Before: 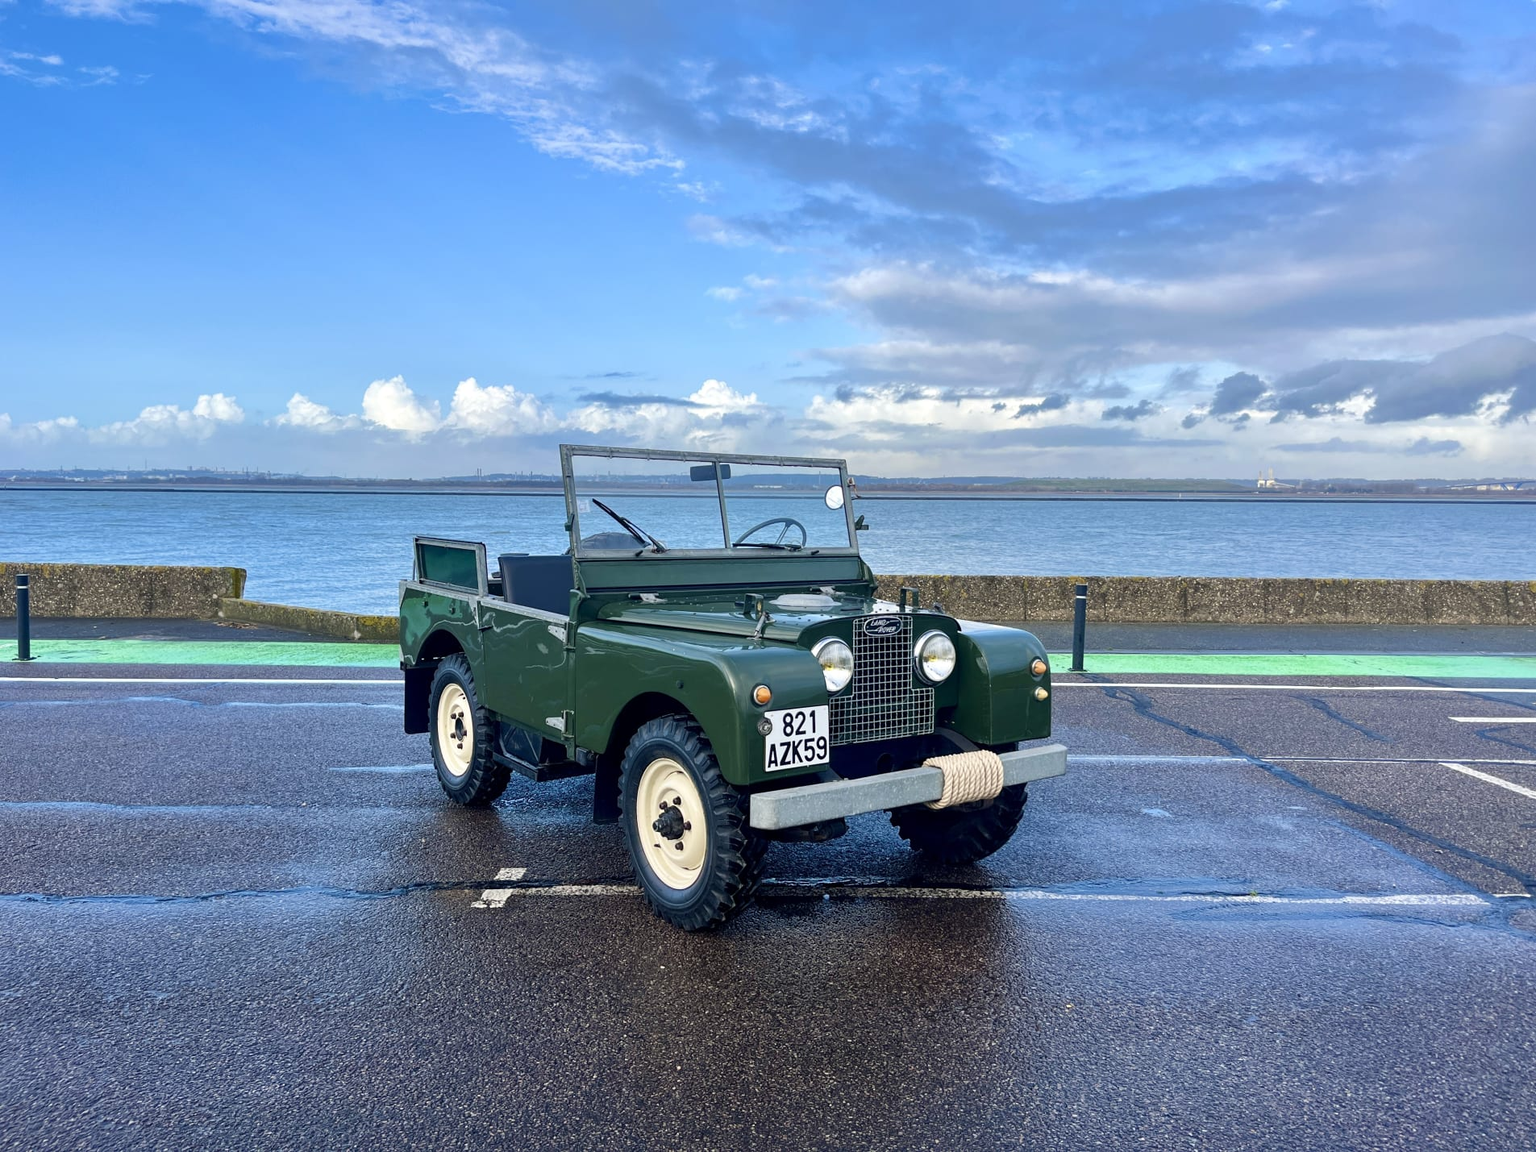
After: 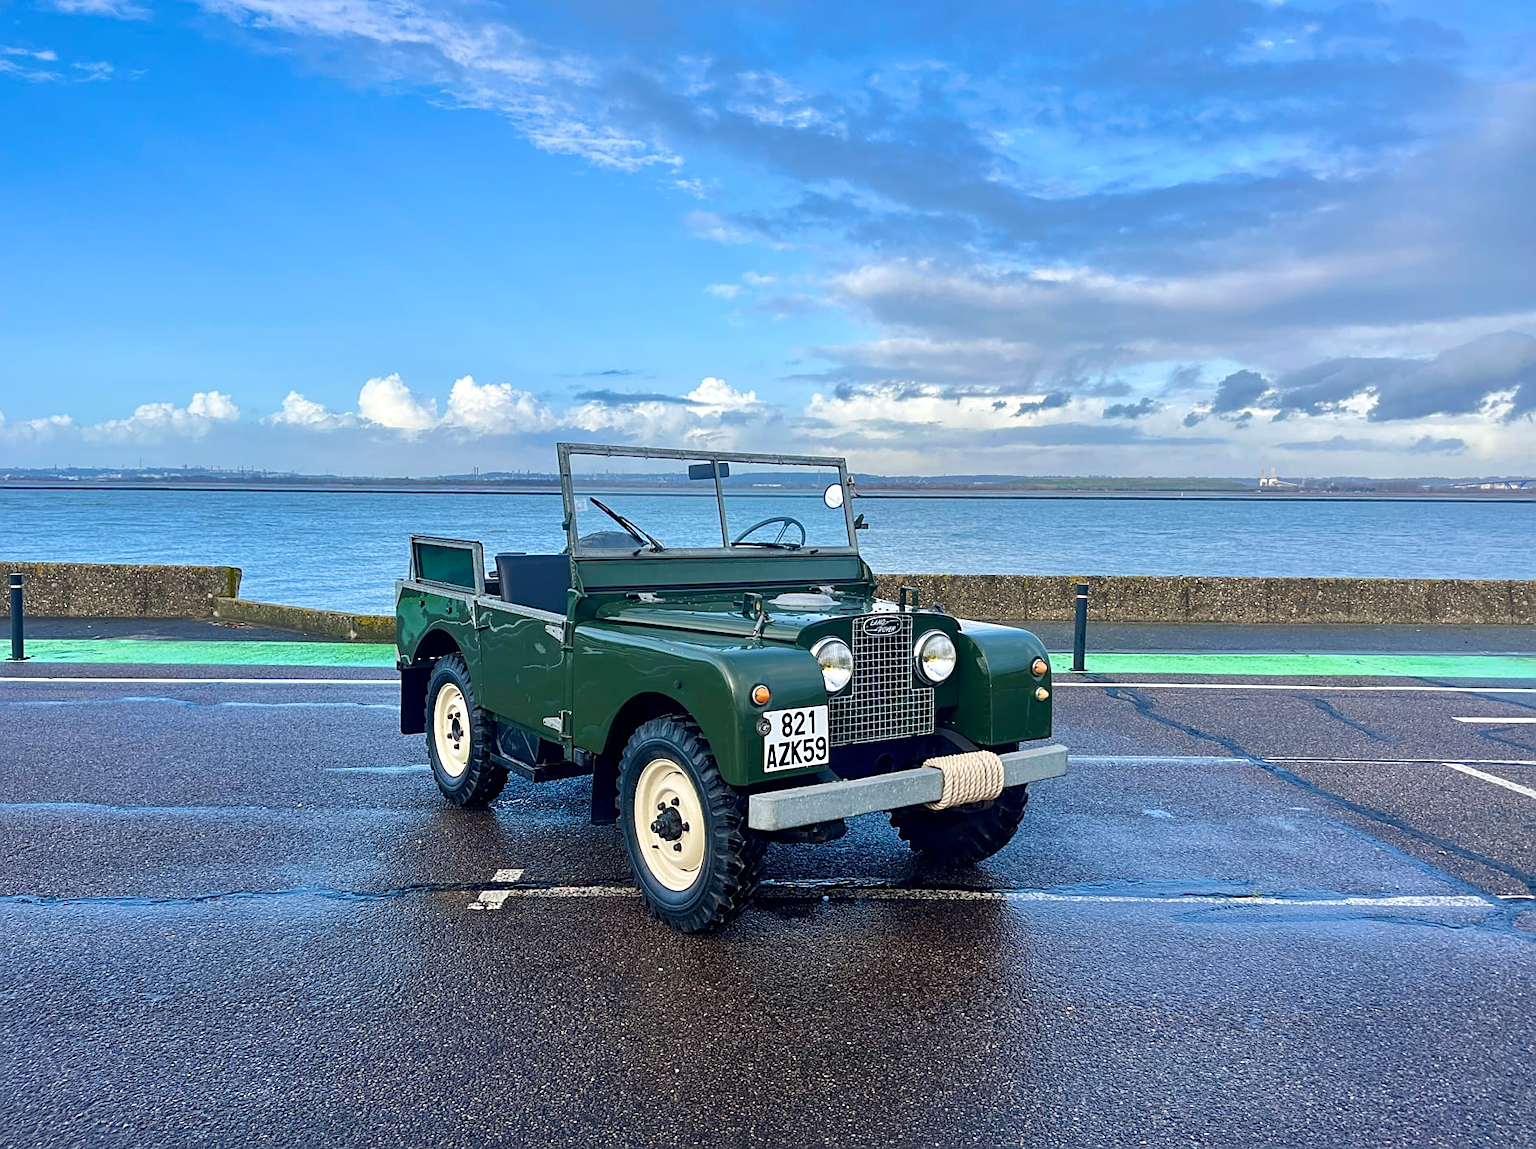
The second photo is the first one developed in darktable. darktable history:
sharpen: on, module defaults
crop: left 0.434%, top 0.485%, right 0.244%, bottom 0.386%
tone equalizer: on, module defaults
